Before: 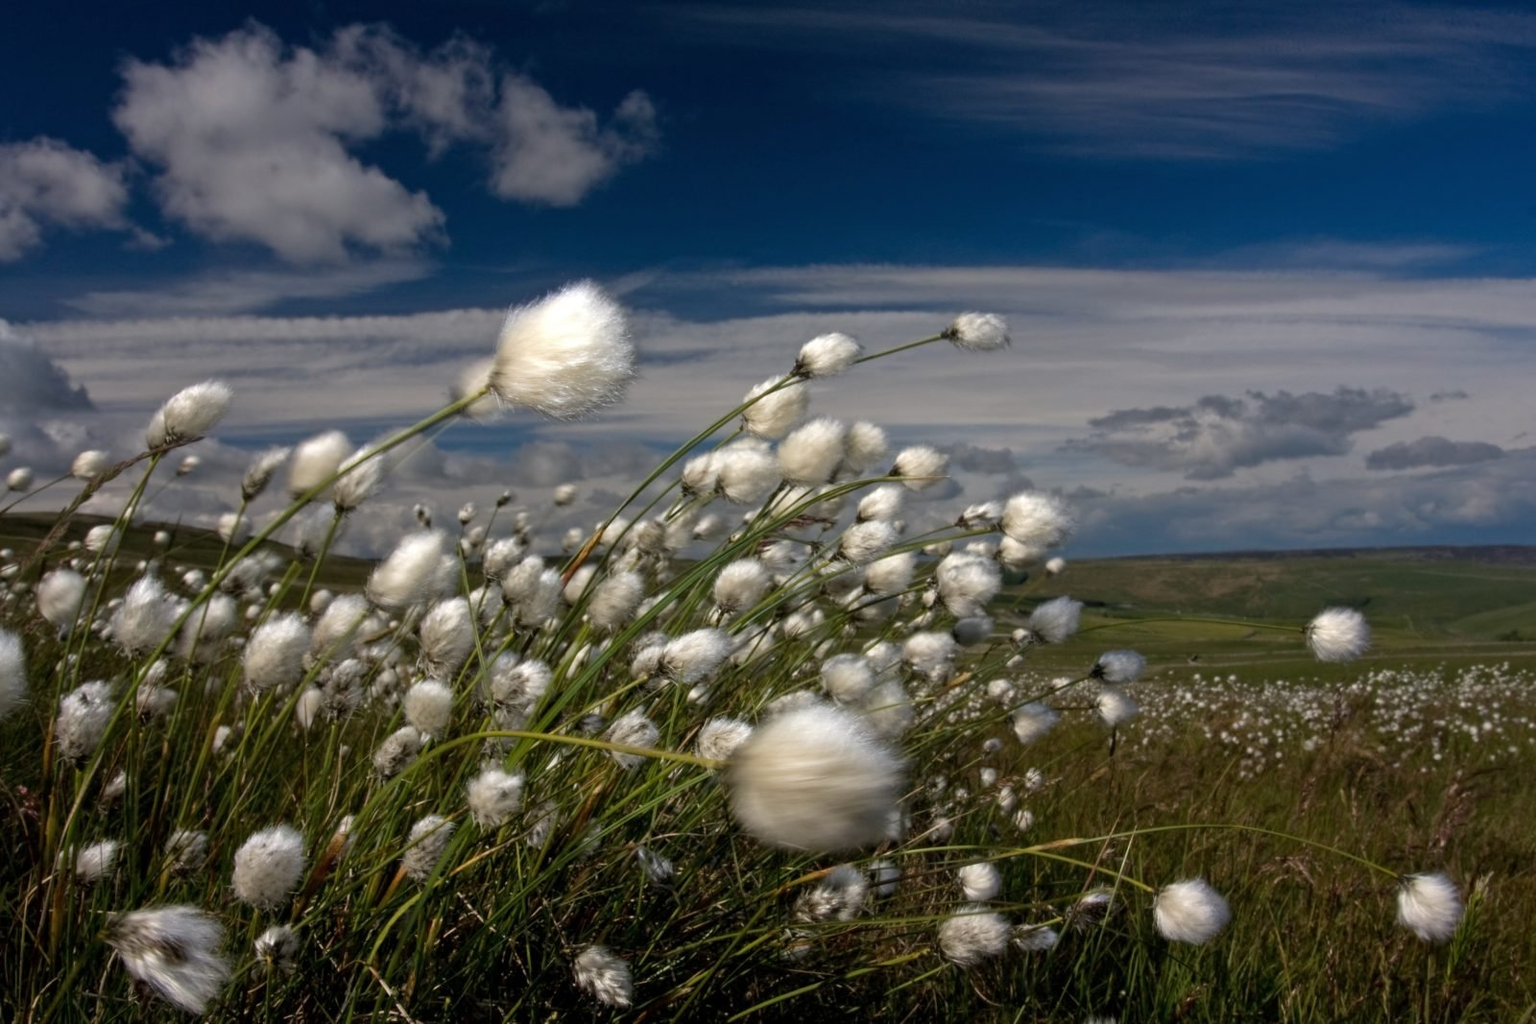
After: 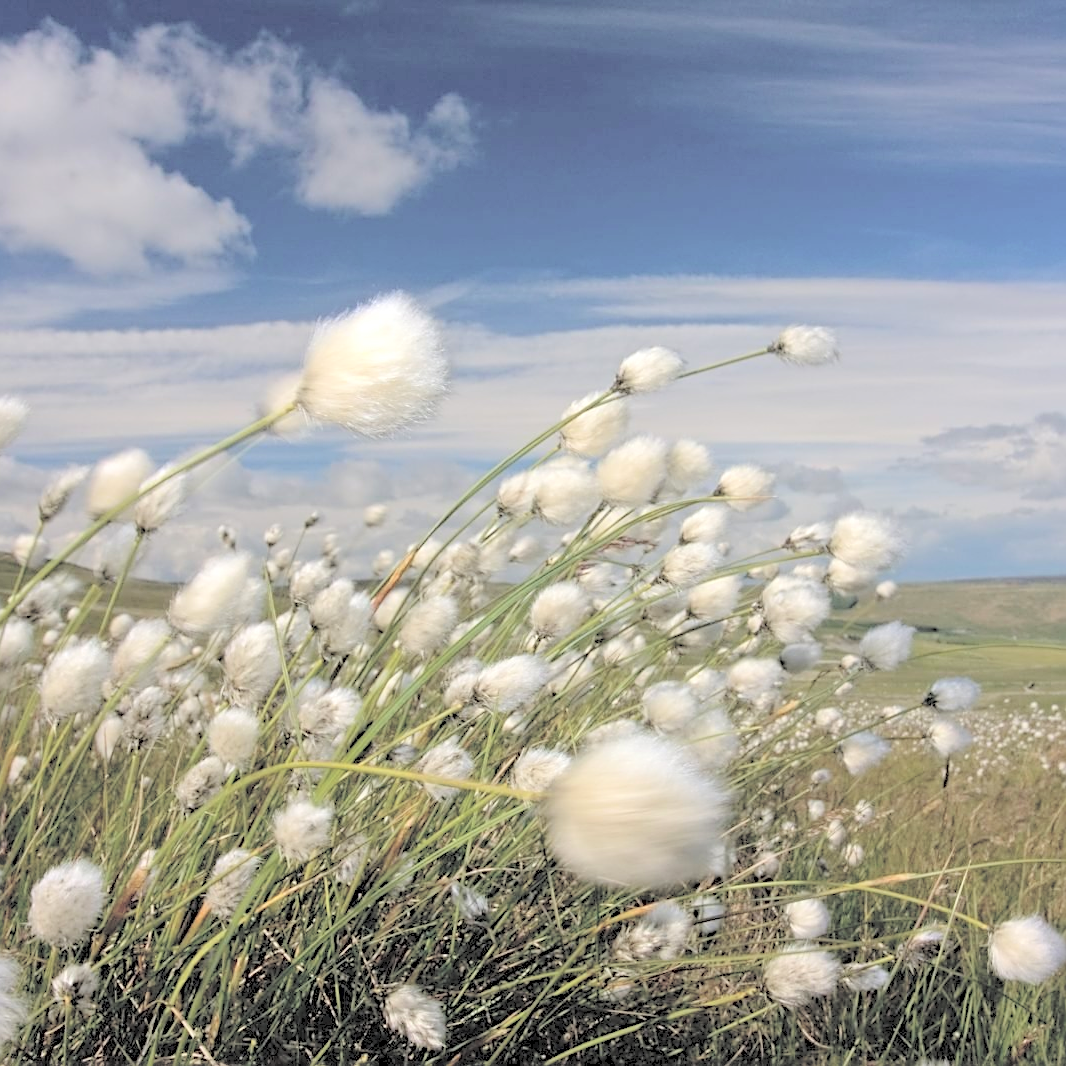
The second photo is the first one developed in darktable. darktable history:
contrast brightness saturation: brightness 1
crop and rotate: left 13.409%, right 19.924%
sharpen: on, module defaults
